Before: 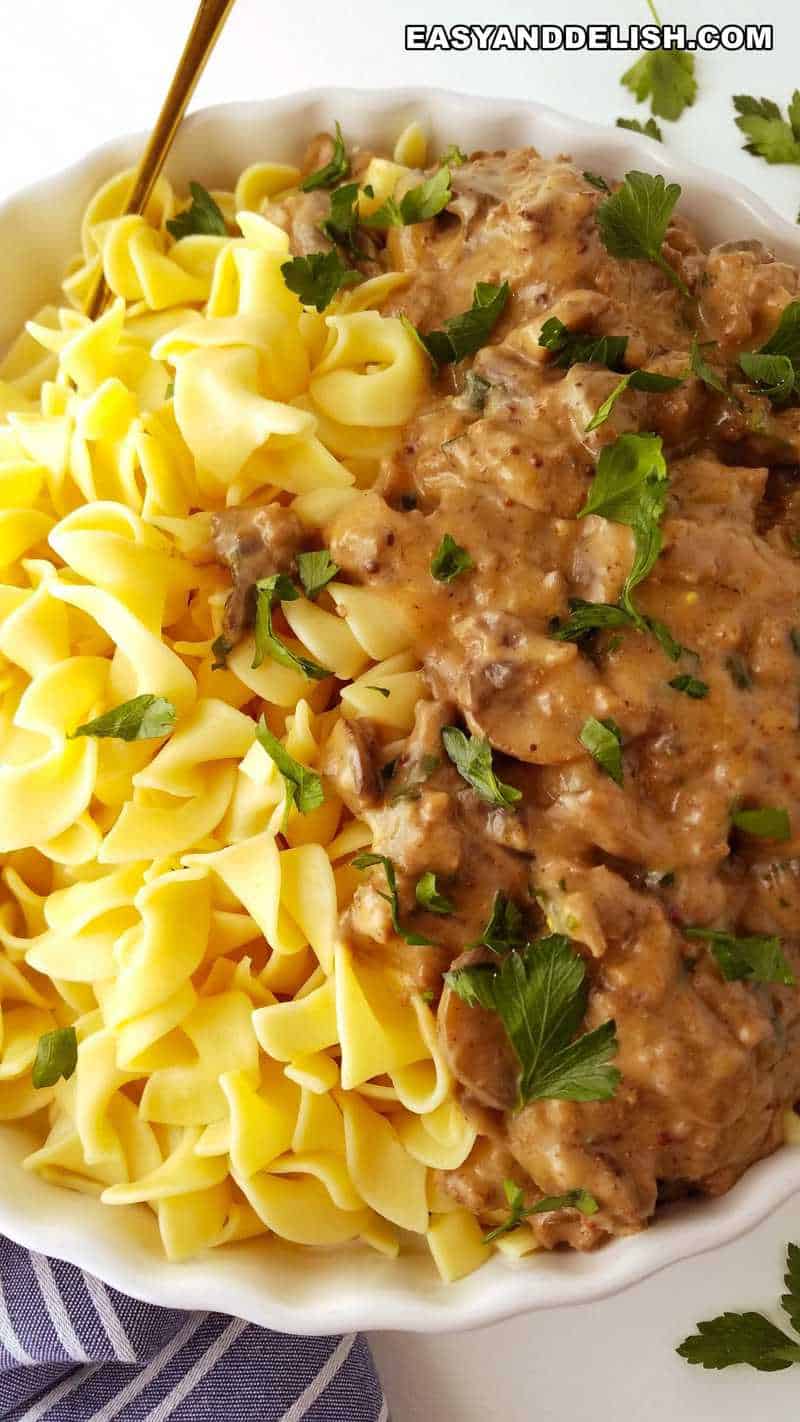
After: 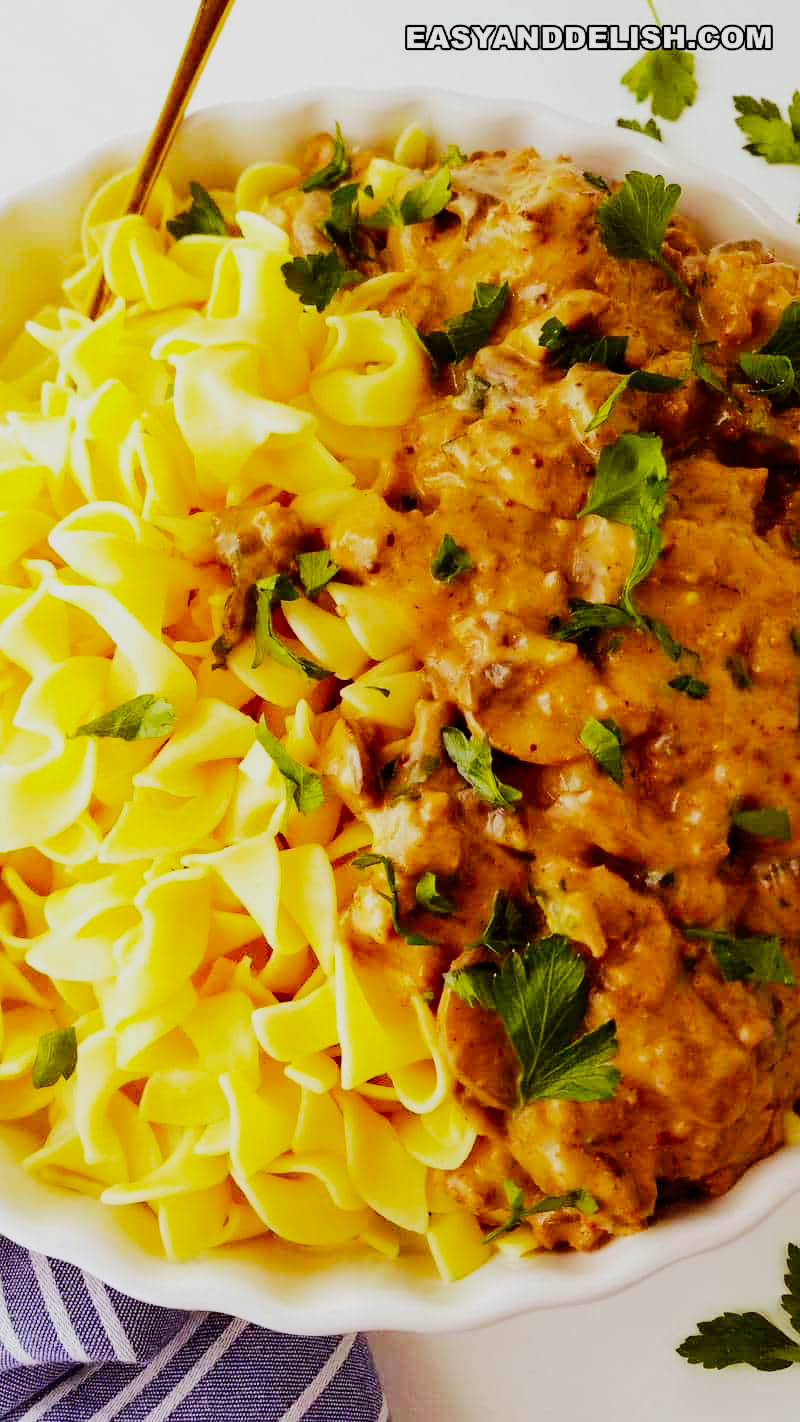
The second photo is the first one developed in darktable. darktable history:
tone equalizer: on, module defaults
color balance rgb: perceptual saturation grading › global saturation 25%, perceptual brilliance grading › mid-tones 10%, perceptual brilliance grading › shadows 15%, global vibrance 20%
sigmoid: contrast 1.69, skew -0.23, preserve hue 0%, red attenuation 0.1, red rotation 0.035, green attenuation 0.1, green rotation -0.017, blue attenuation 0.15, blue rotation -0.052, base primaries Rec2020
